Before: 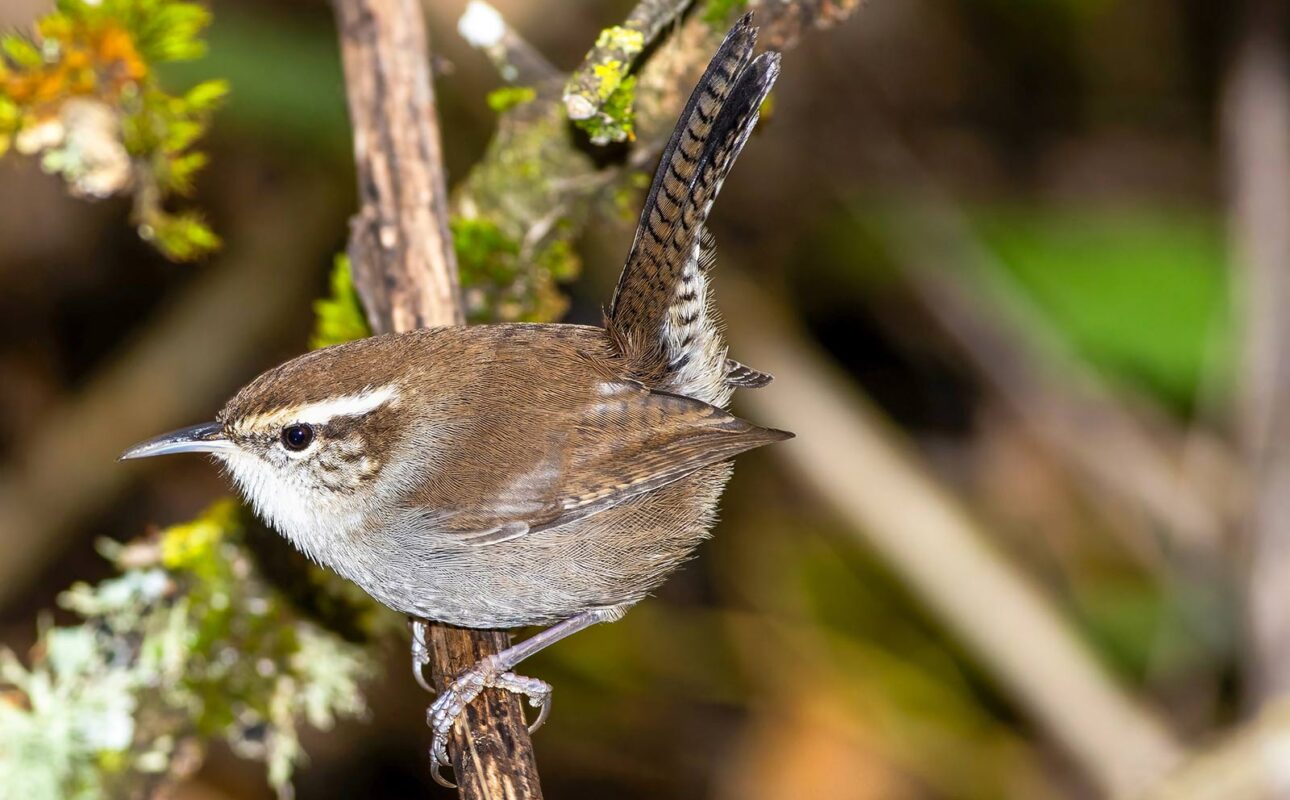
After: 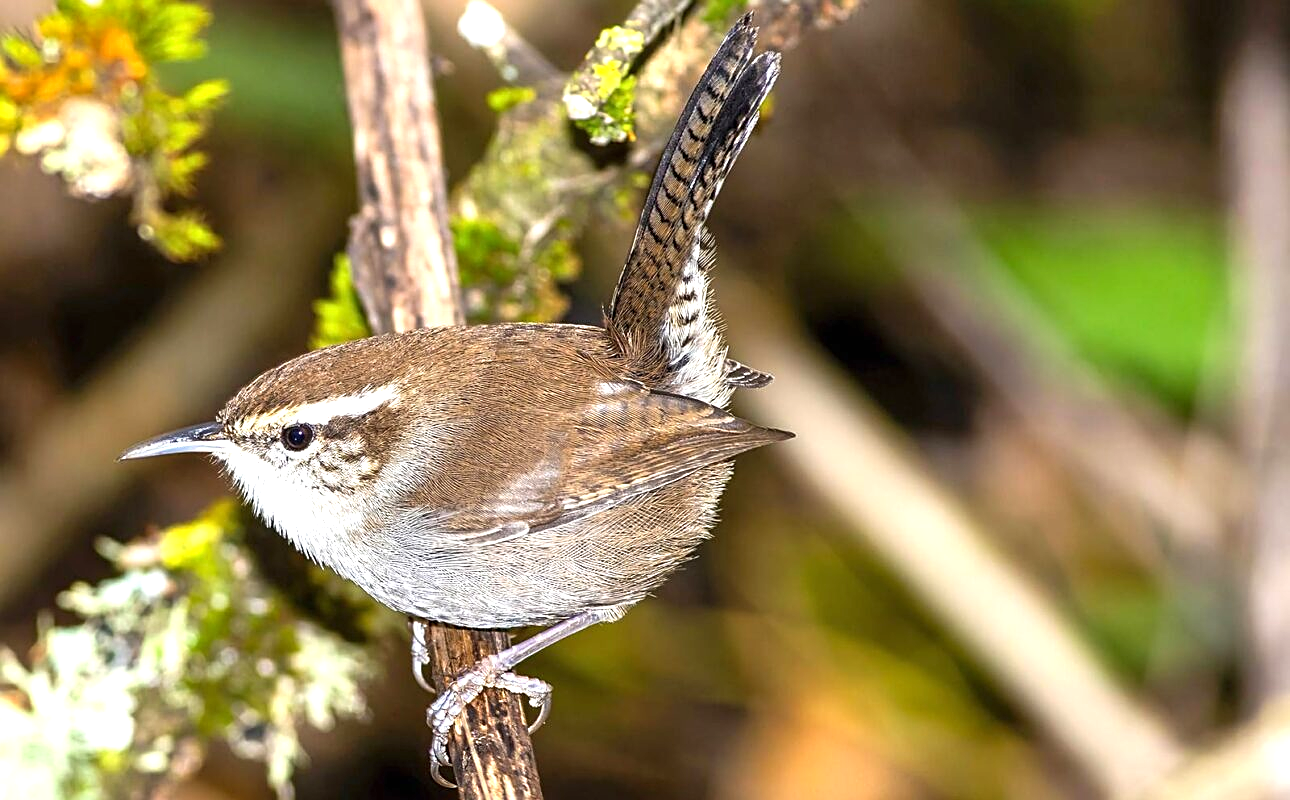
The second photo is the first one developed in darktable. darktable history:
exposure: black level correction 0, exposure 0.7 EV, compensate exposure bias true, compensate highlight preservation false
shadows and highlights: shadows 37.27, highlights -28.18, soften with gaussian
sharpen: on, module defaults
